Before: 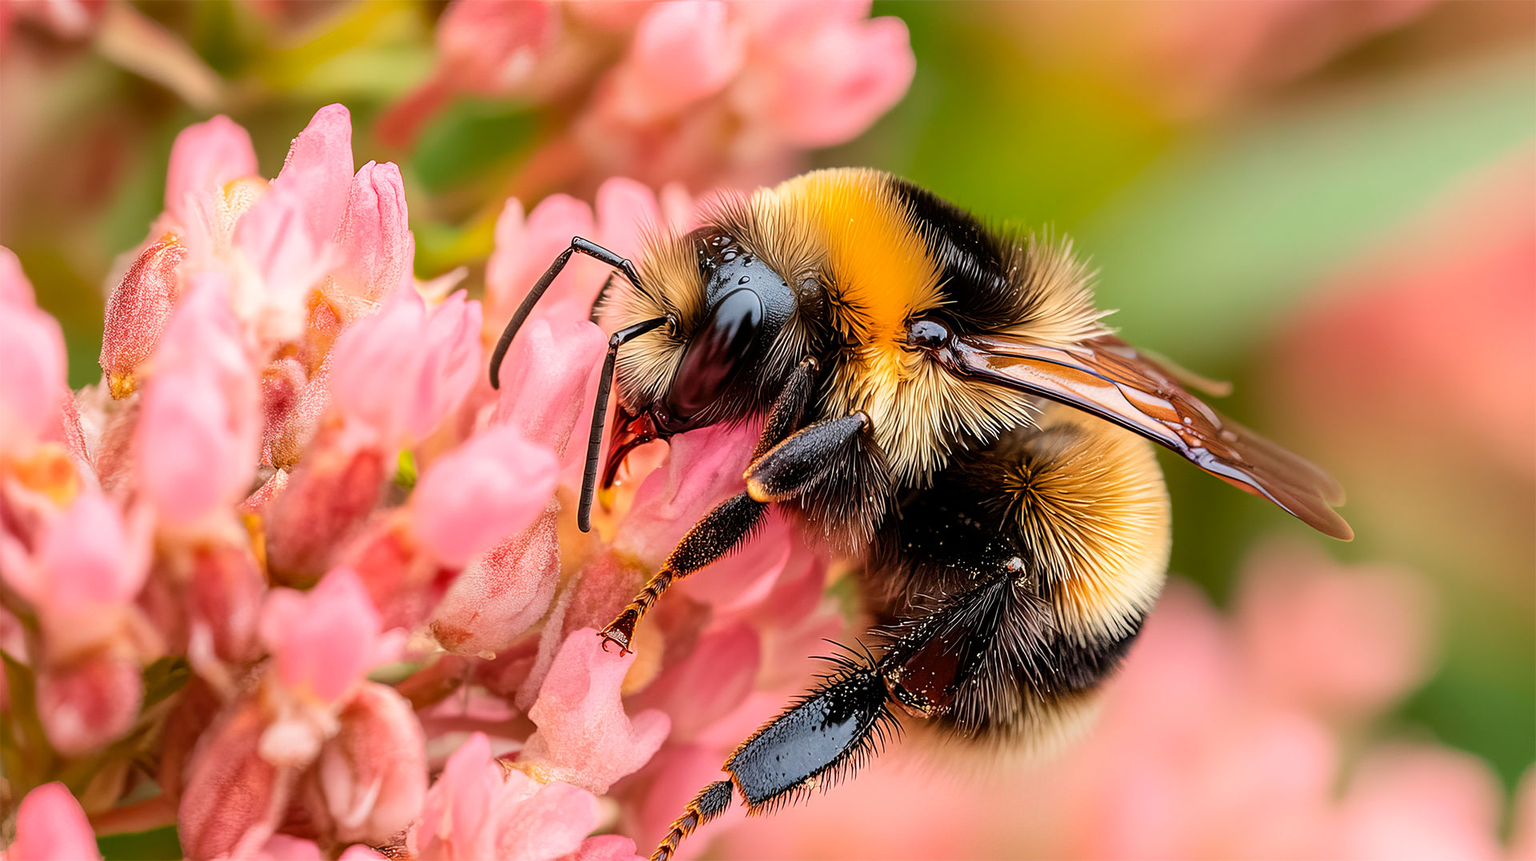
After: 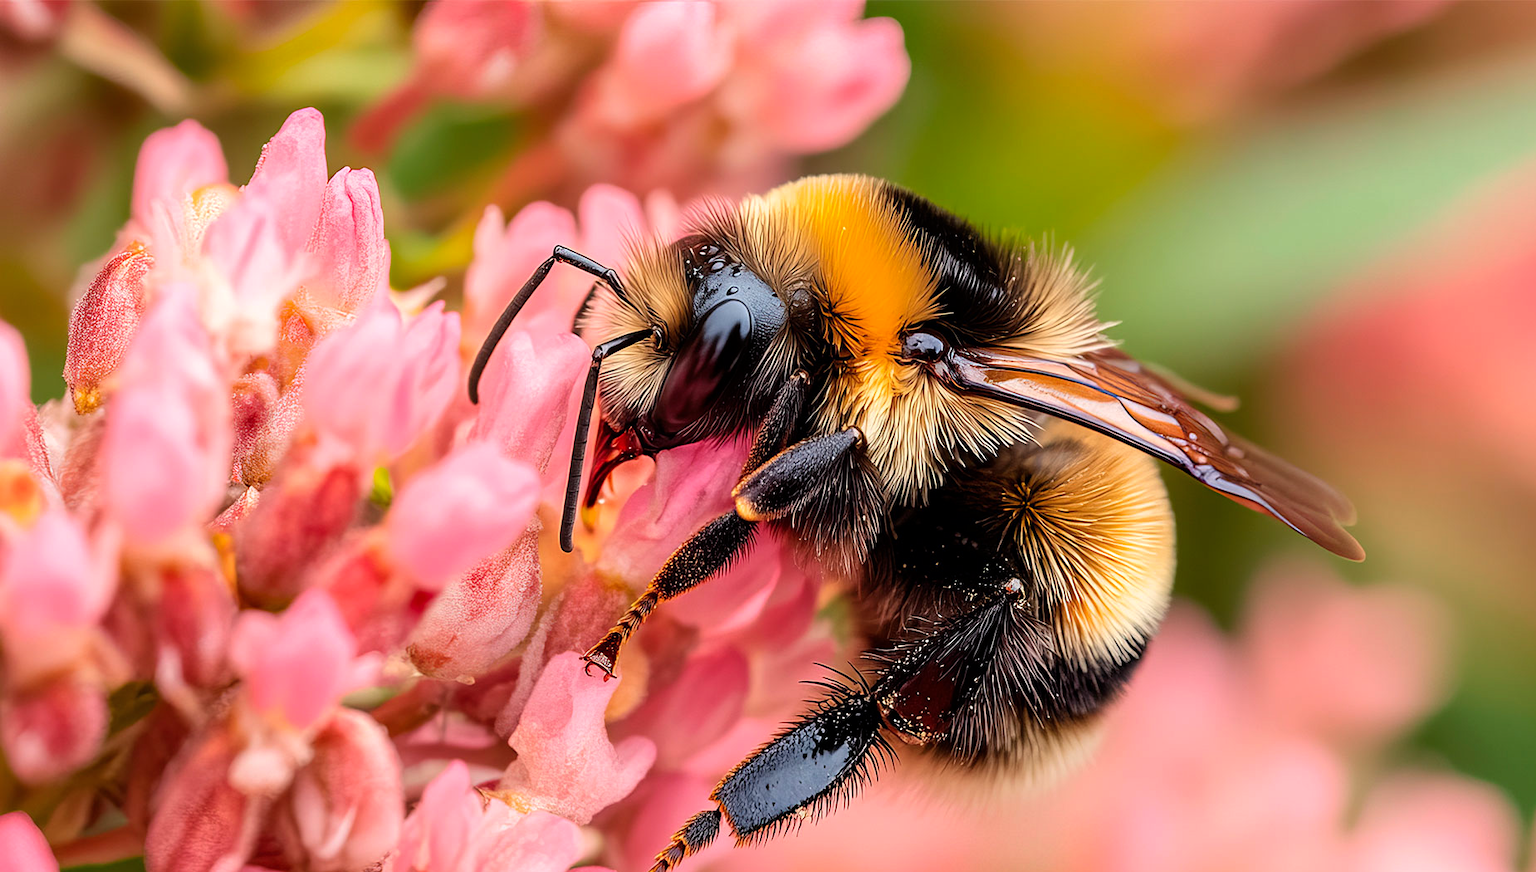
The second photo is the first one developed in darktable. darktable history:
color balance: gamma [0.9, 0.988, 0.975, 1.025], gain [1.05, 1, 1, 1]
crop and rotate: left 2.536%, right 1.107%, bottom 2.246%
